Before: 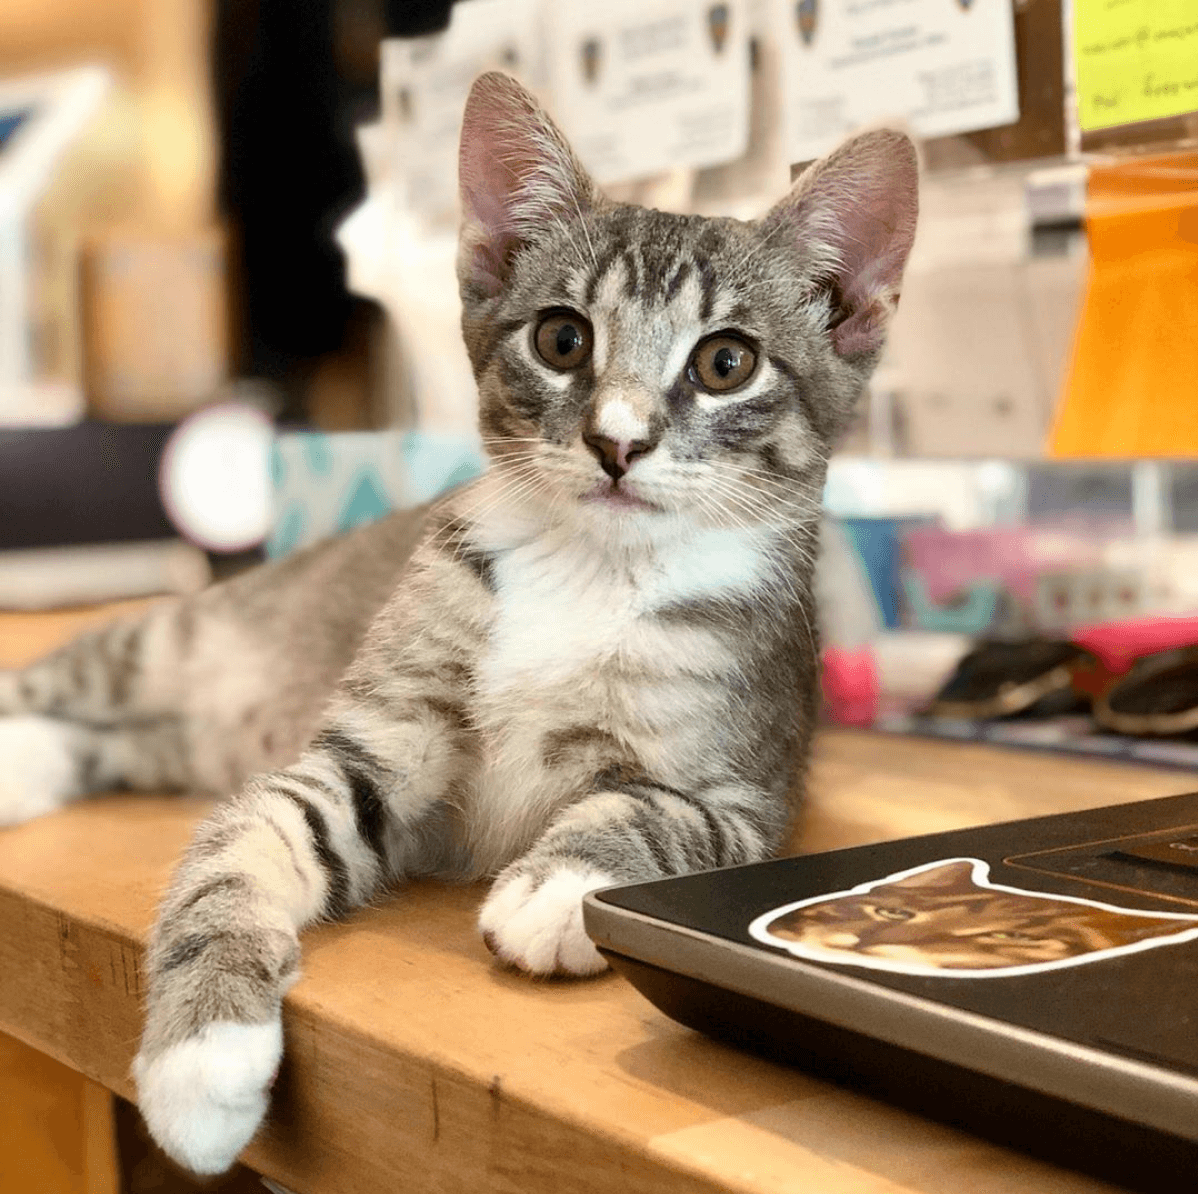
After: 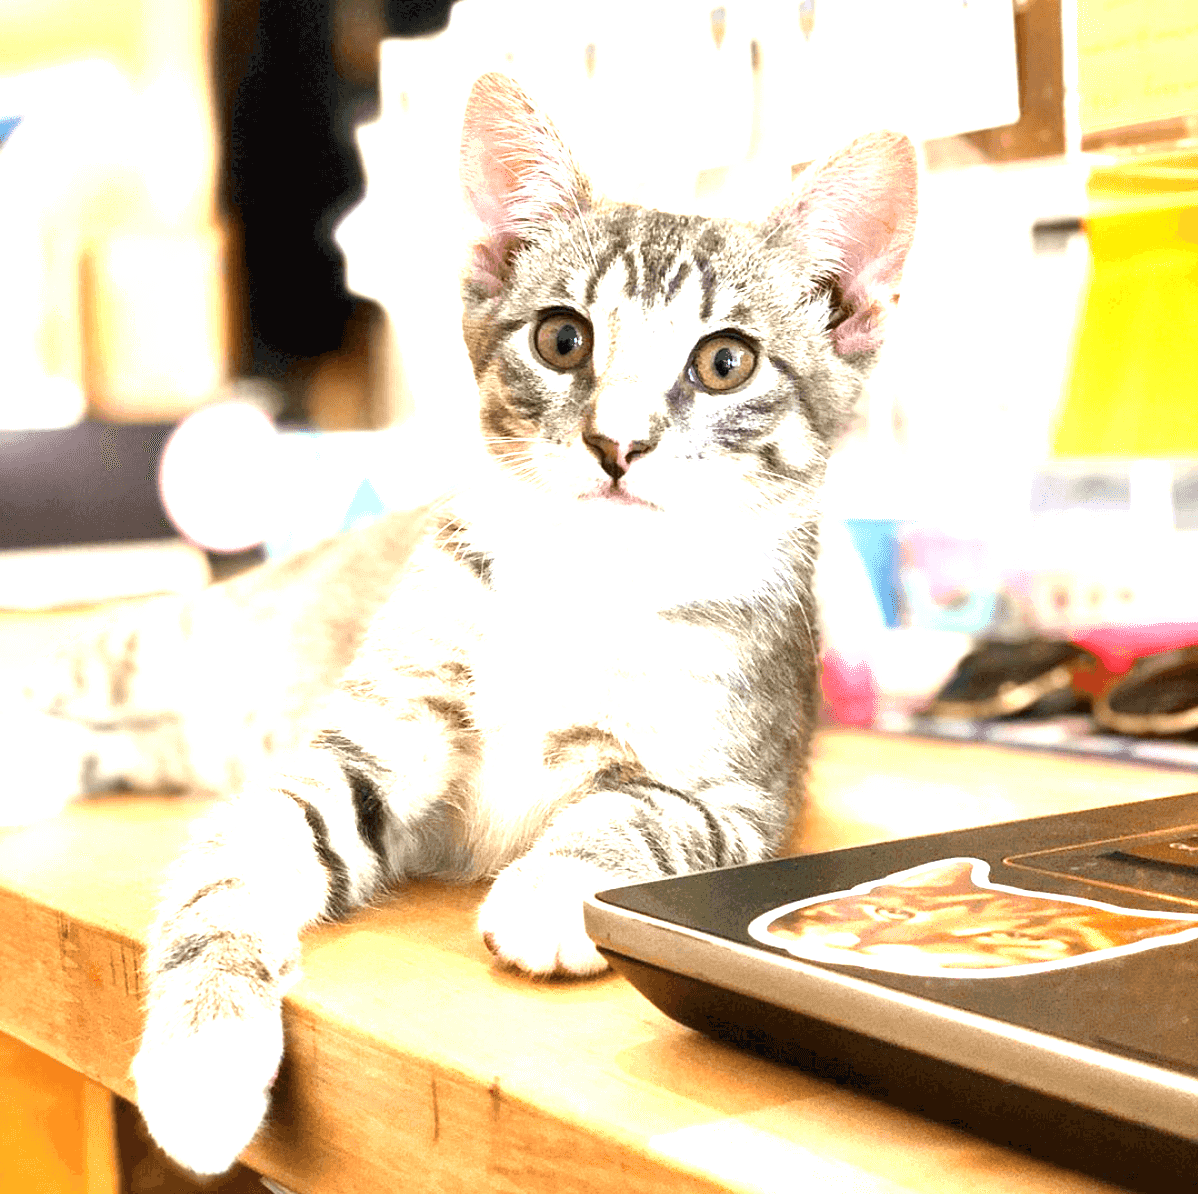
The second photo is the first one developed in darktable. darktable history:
exposure: exposure 2.003 EV, compensate highlight preservation false
white balance: red 1, blue 1
